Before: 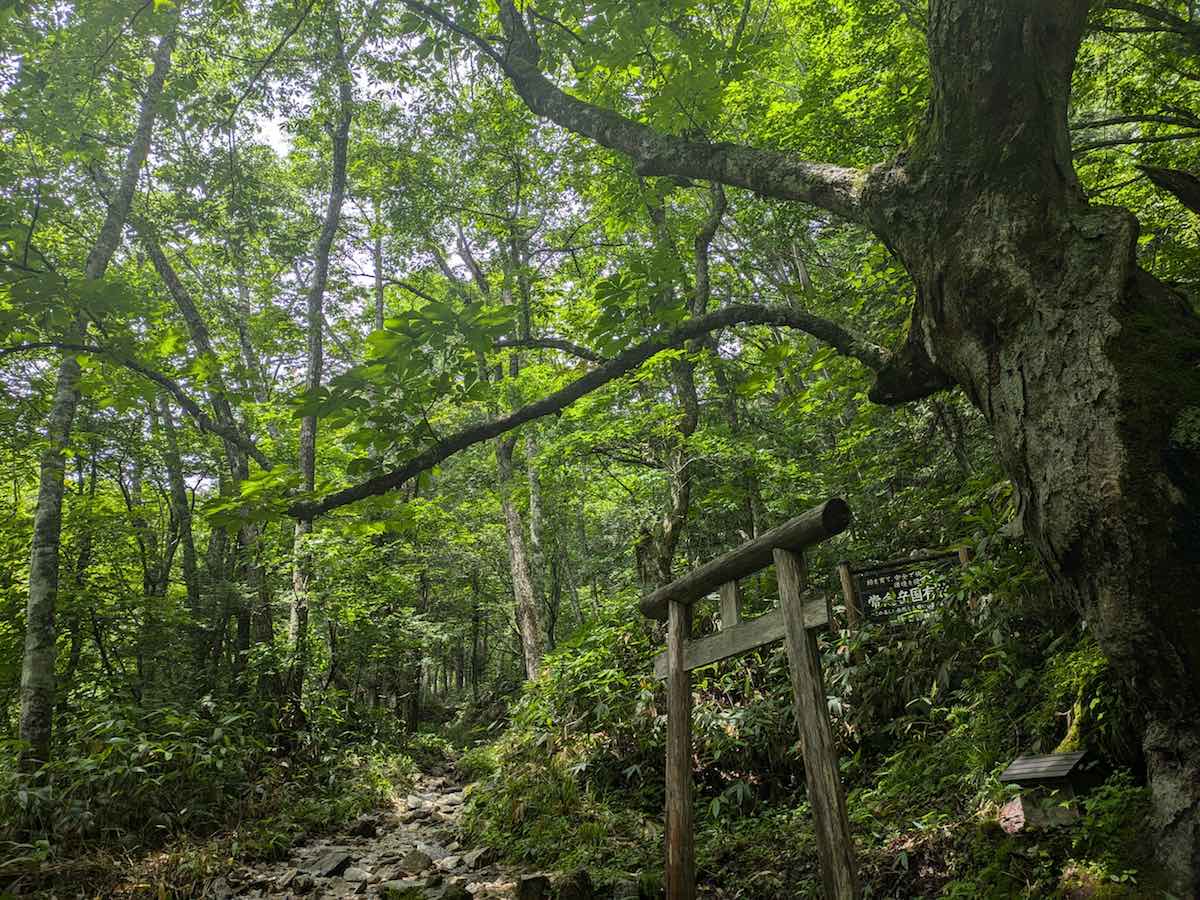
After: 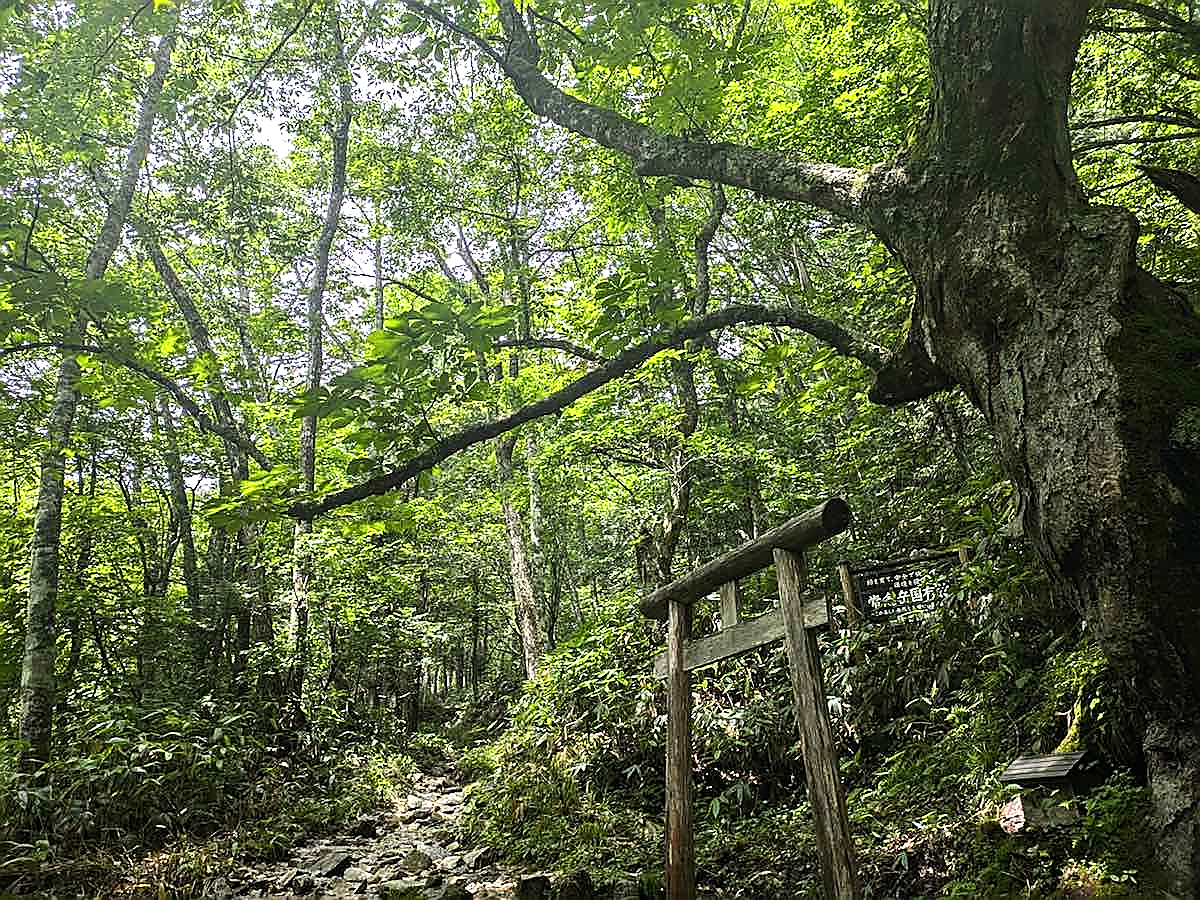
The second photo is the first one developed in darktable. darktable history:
exposure: black level correction 0, exposure 0.5 EV, compensate exposure bias true, compensate highlight preservation false
sharpen: radius 1.4, amount 1.25, threshold 0.7
tone equalizer: -8 EV -0.417 EV, -7 EV -0.389 EV, -6 EV -0.333 EV, -5 EV -0.222 EV, -3 EV 0.222 EV, -2 EV 0.333 EV, -1 EV 0.389 EV, +0 EV 0.417 EV, edges refinement/feathering 500, mask exposure compensation -1.57 EV, preserve details no
